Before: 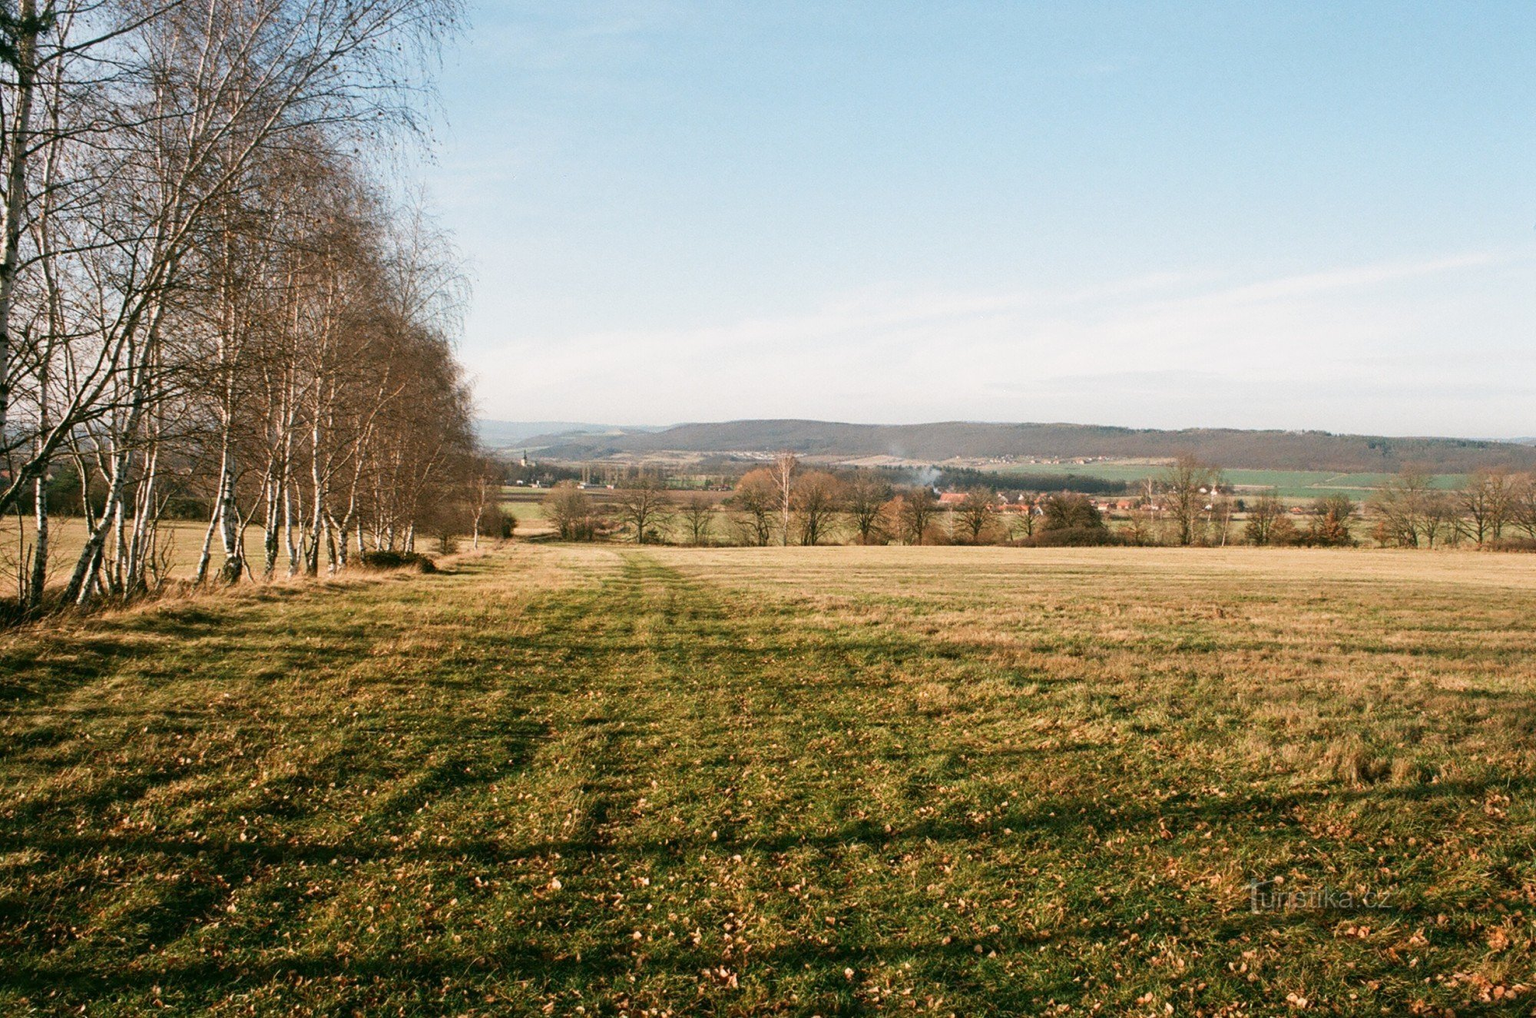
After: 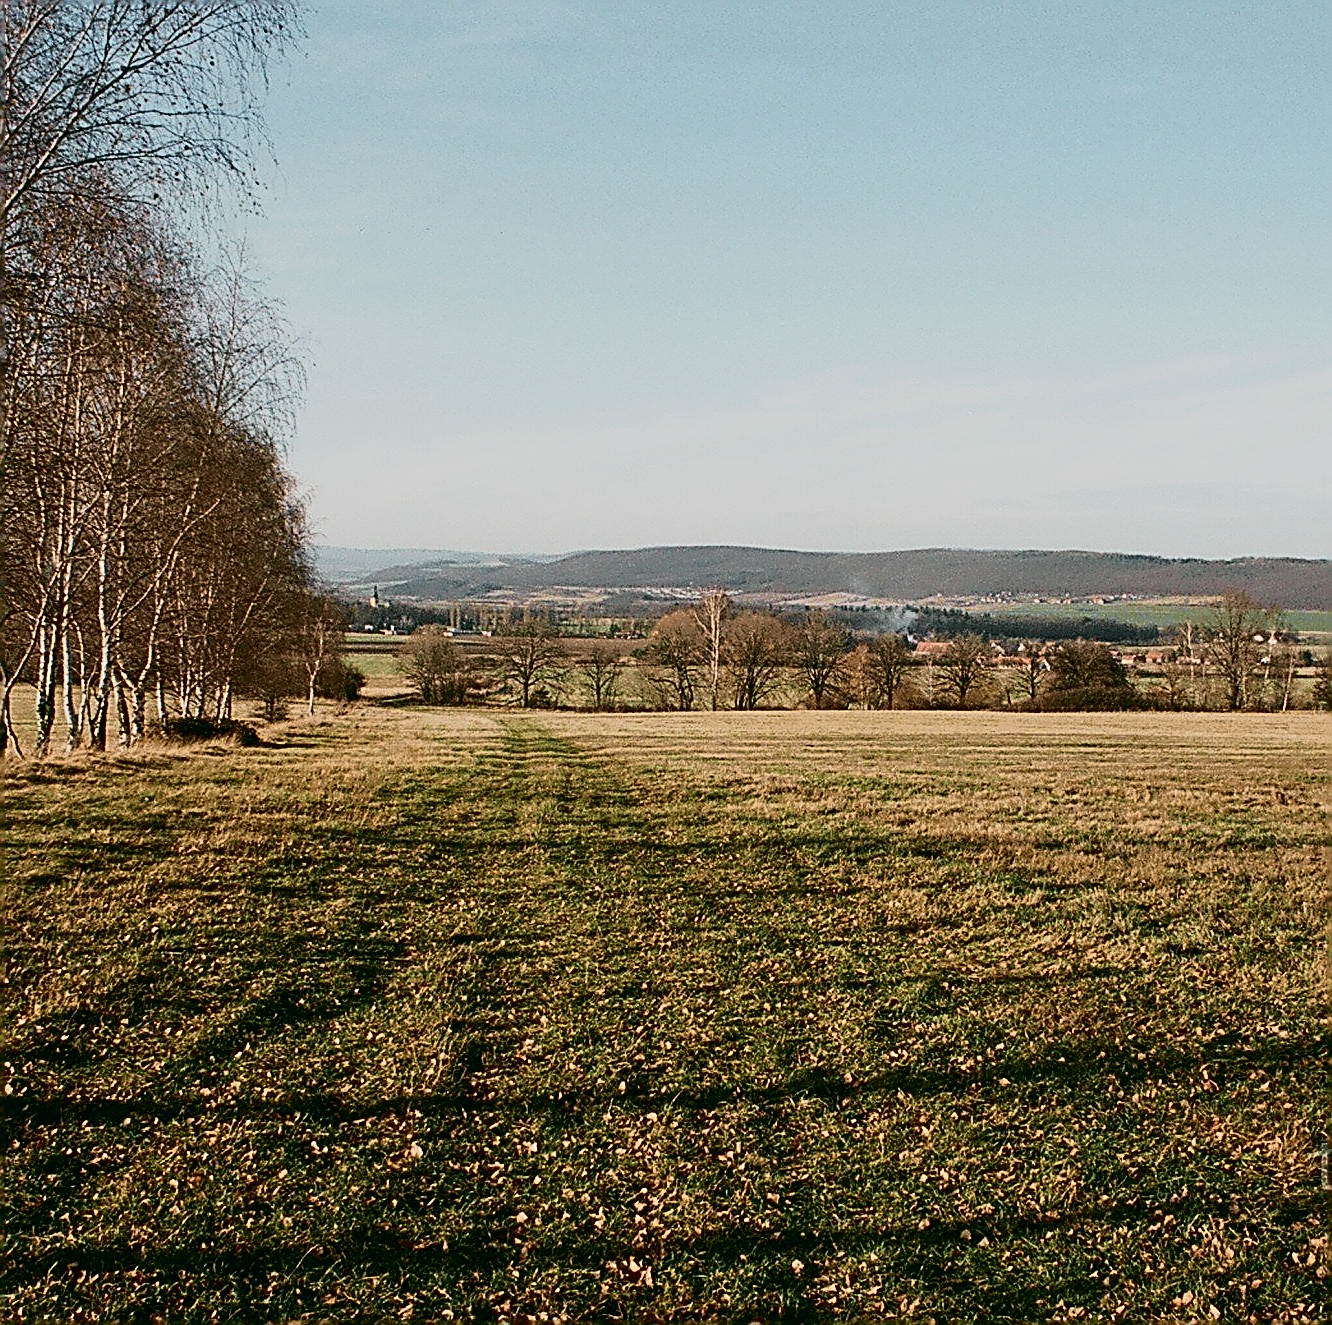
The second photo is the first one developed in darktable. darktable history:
exposure: black level correction 0, exposure -0.802 EV, compensate highlight preservation false
crop and rotate: left 15.434%, right 17.94%
tone curve: curves: ch0 [(0, 0.008) (0.081, 0.044) (0.177, 0.123) (0.283, 0.253) (0.416, 0.449) (0.495, 0.524) (0.661, 0.756) (0.796, 0.859) (1, 0.951)]; ch1 [(0, 0) (0.161, 0.092) (0.35, 0.33) (0.392, 0.392) (0.427, 0.426) (0.479, 0.472) (0.505, 0.5) (0.521, 0.524) (0.567, 0.564) (0.583, 0.588) (0.625, 0.627) (0.678, 0.733) (1, 1)]; ch2 [(0, 0) (0.346, 0.362) (0.404, 0.427) (0.502, 0.499) (0.531, 0.523) (0.544, 0.561) (0.58, 0.59) (0.629, 0.642) (0.717, 0.678) (1, 1)], color space Lab, independent channels, preserve colors none
sharpen: amount 1.999
